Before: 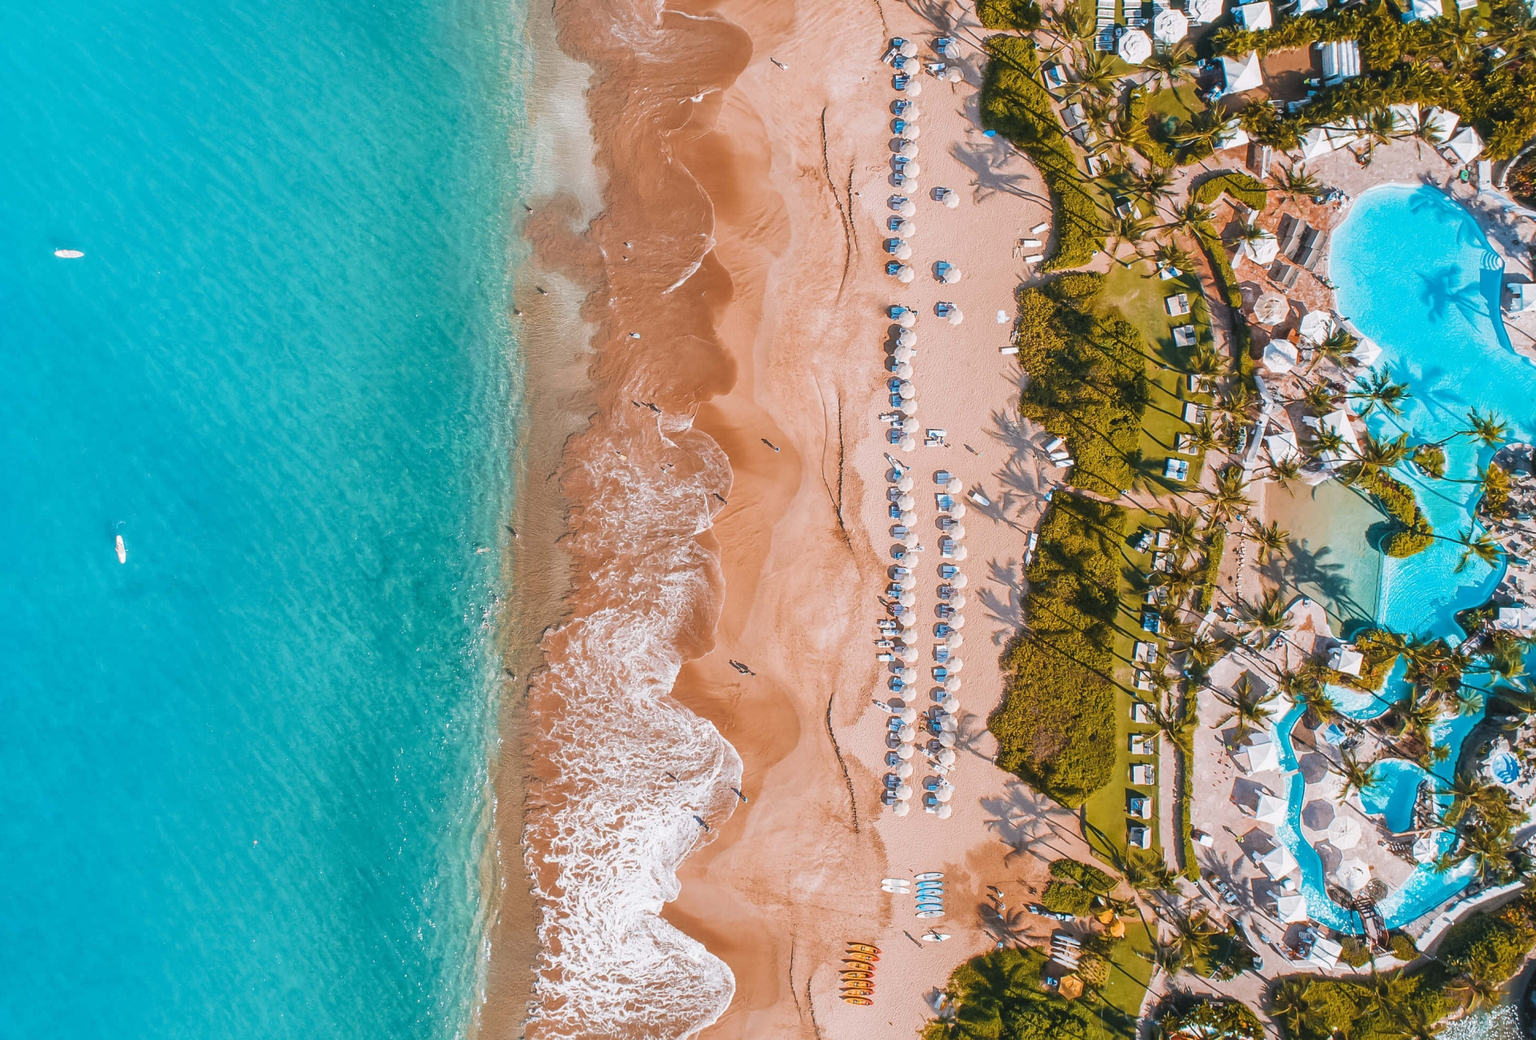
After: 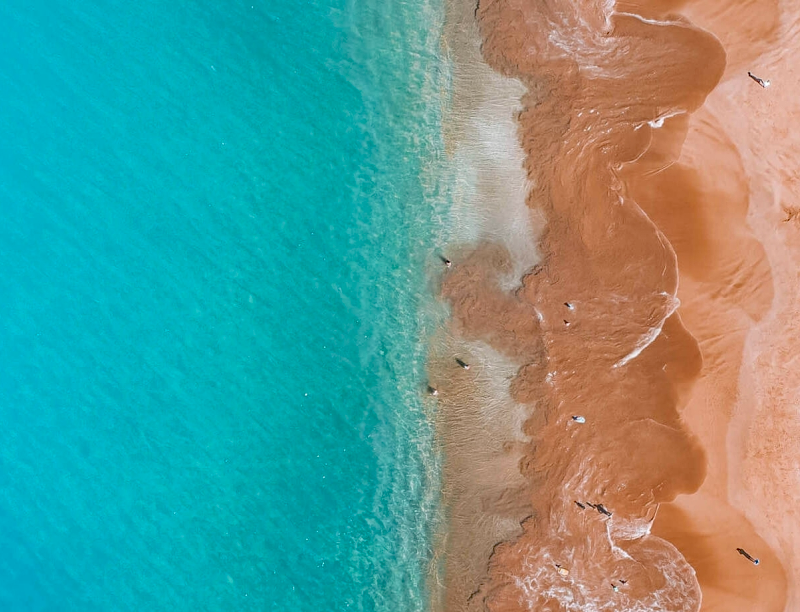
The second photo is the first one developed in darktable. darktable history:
crop and rotate: left 11.225%, top 0.056%, right 47.106%, bottom 52.832%
exposure: compensate highlight preservation false
haze removal: strength 0.253, distance 0.249, compatibility mode true, adaptive false
